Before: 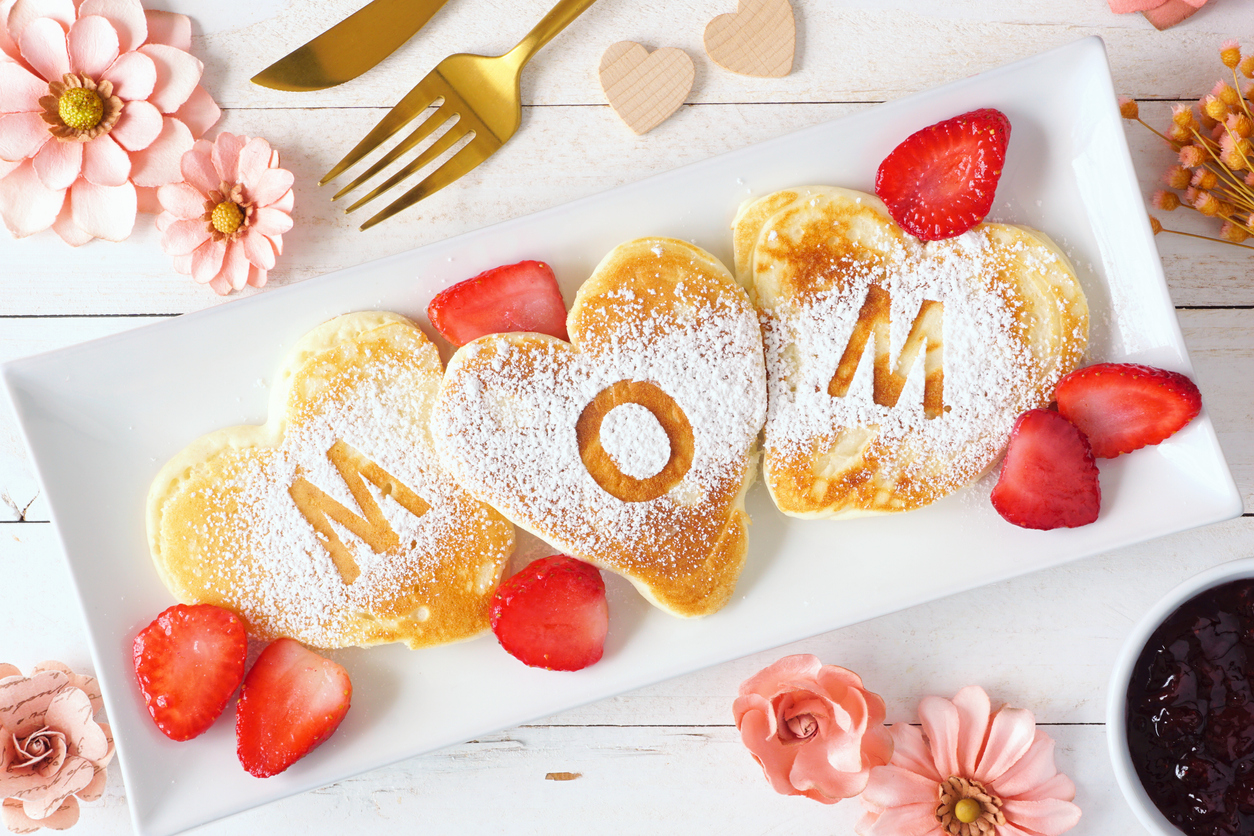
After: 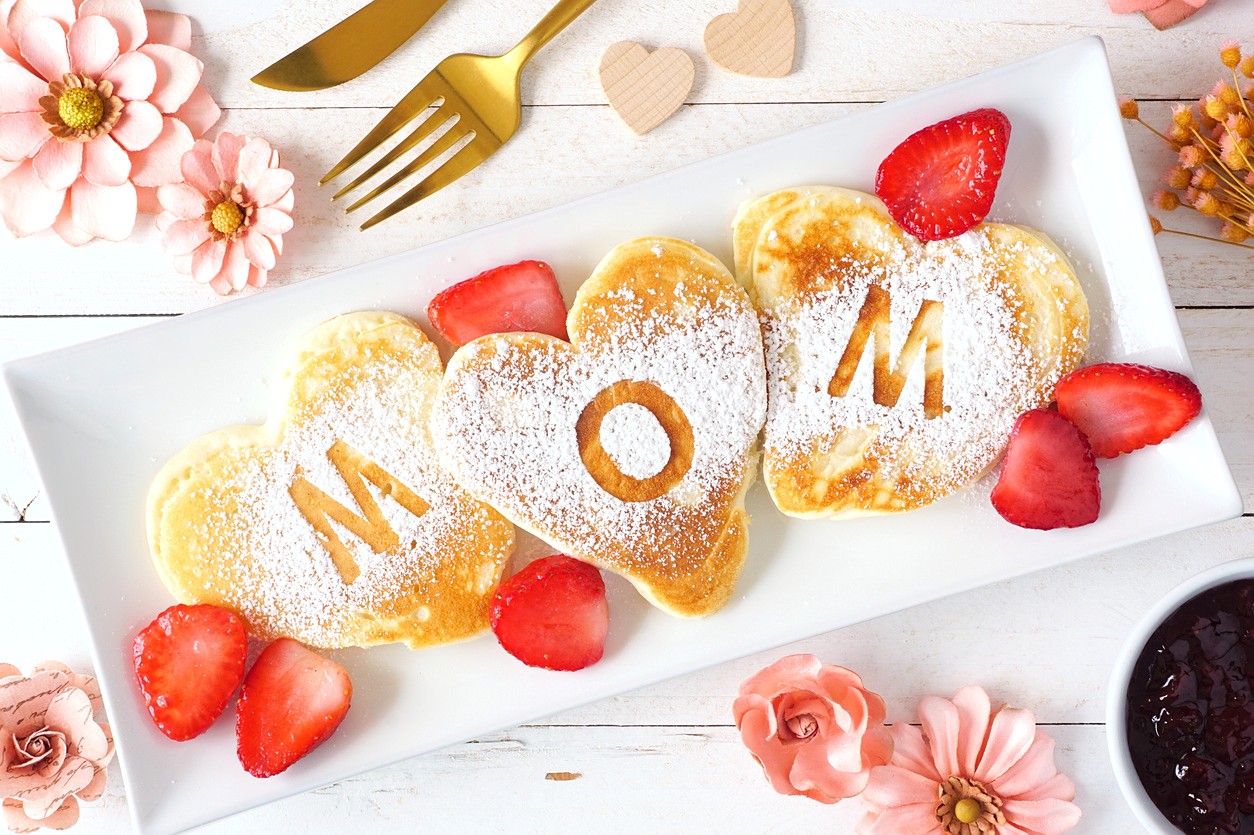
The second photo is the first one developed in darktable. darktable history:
crop: bottom 0.071%
sharpen: radius 1.272, amount 0.305, threshold 0
exposure: exposure 0.128 EV, compensate highlight preservation false
